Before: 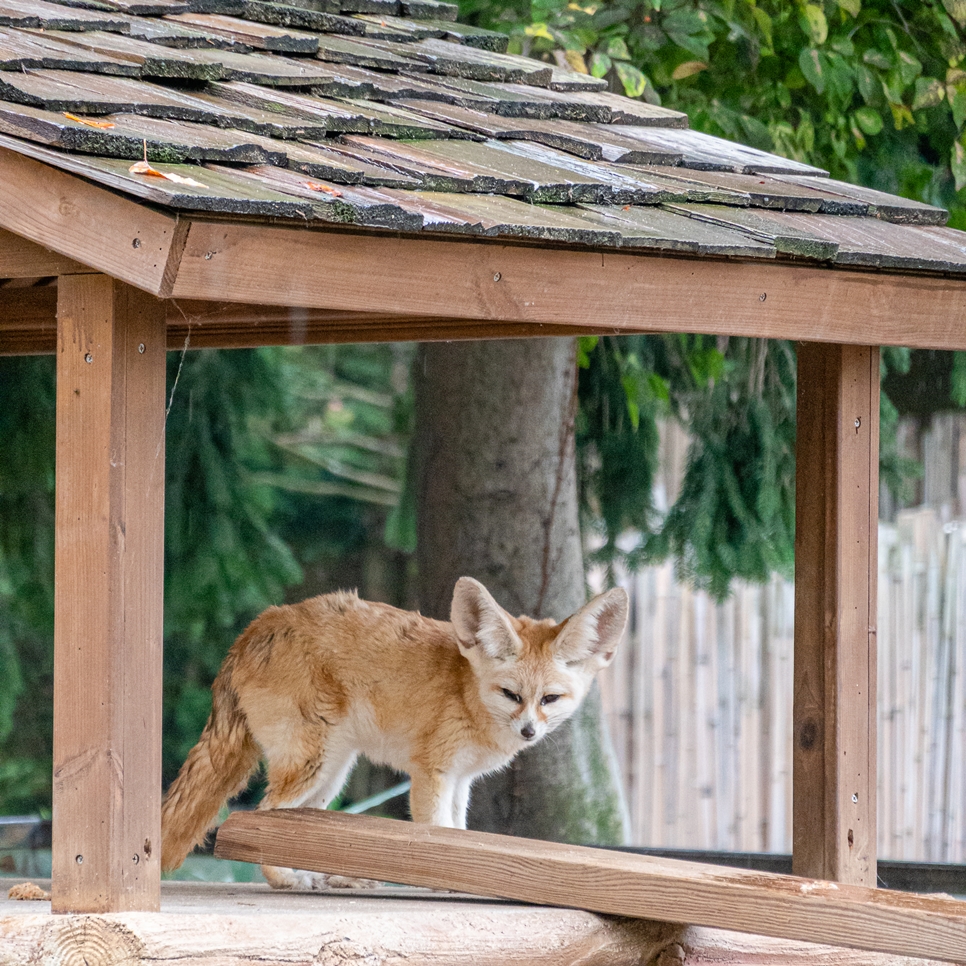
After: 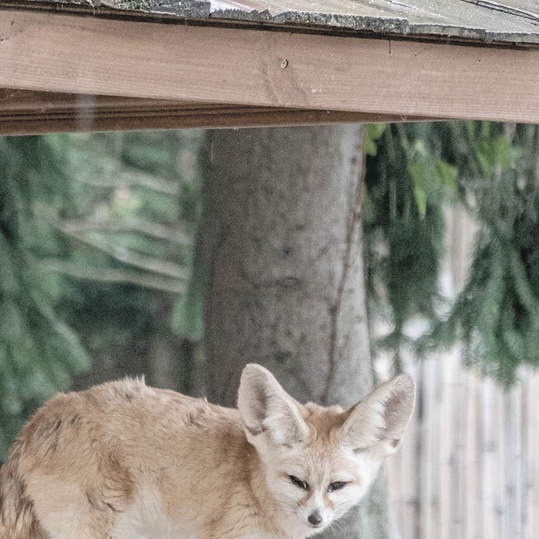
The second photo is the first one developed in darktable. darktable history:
contrast brightness saturation: brightness 0.18, saturation -0.5
crop and rotate: left 22.13%, top 22.054%, right 22.026%, bottom 22.102%
shadows and highlights: shadows 37.27, highlights -28.18, soften with gaussian
